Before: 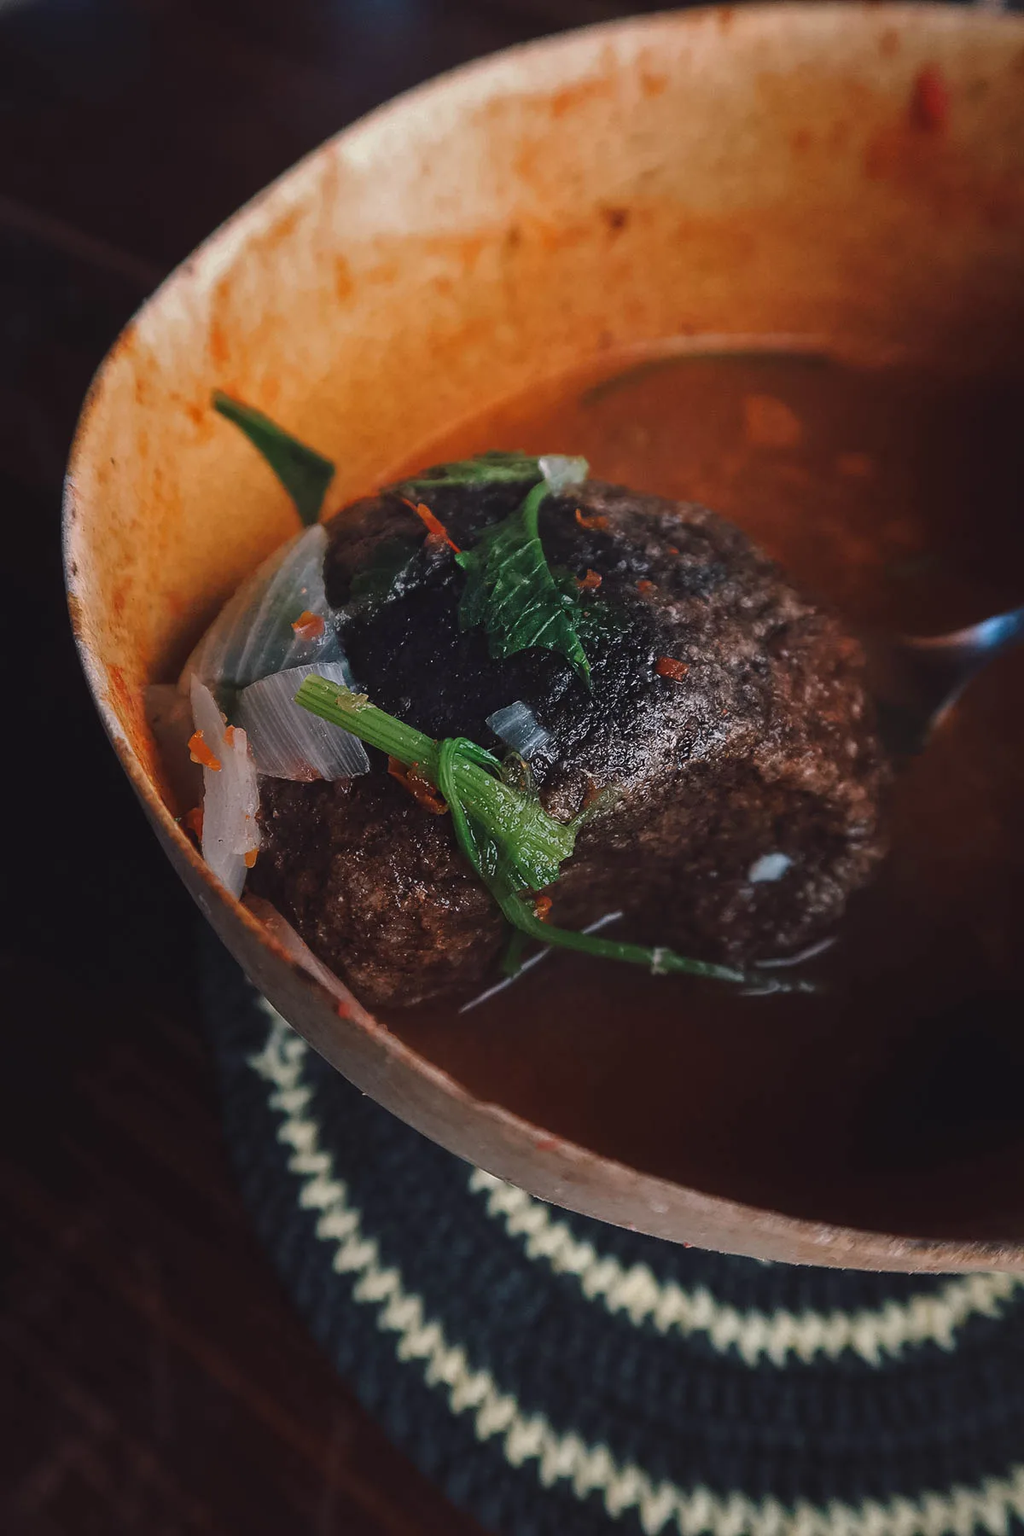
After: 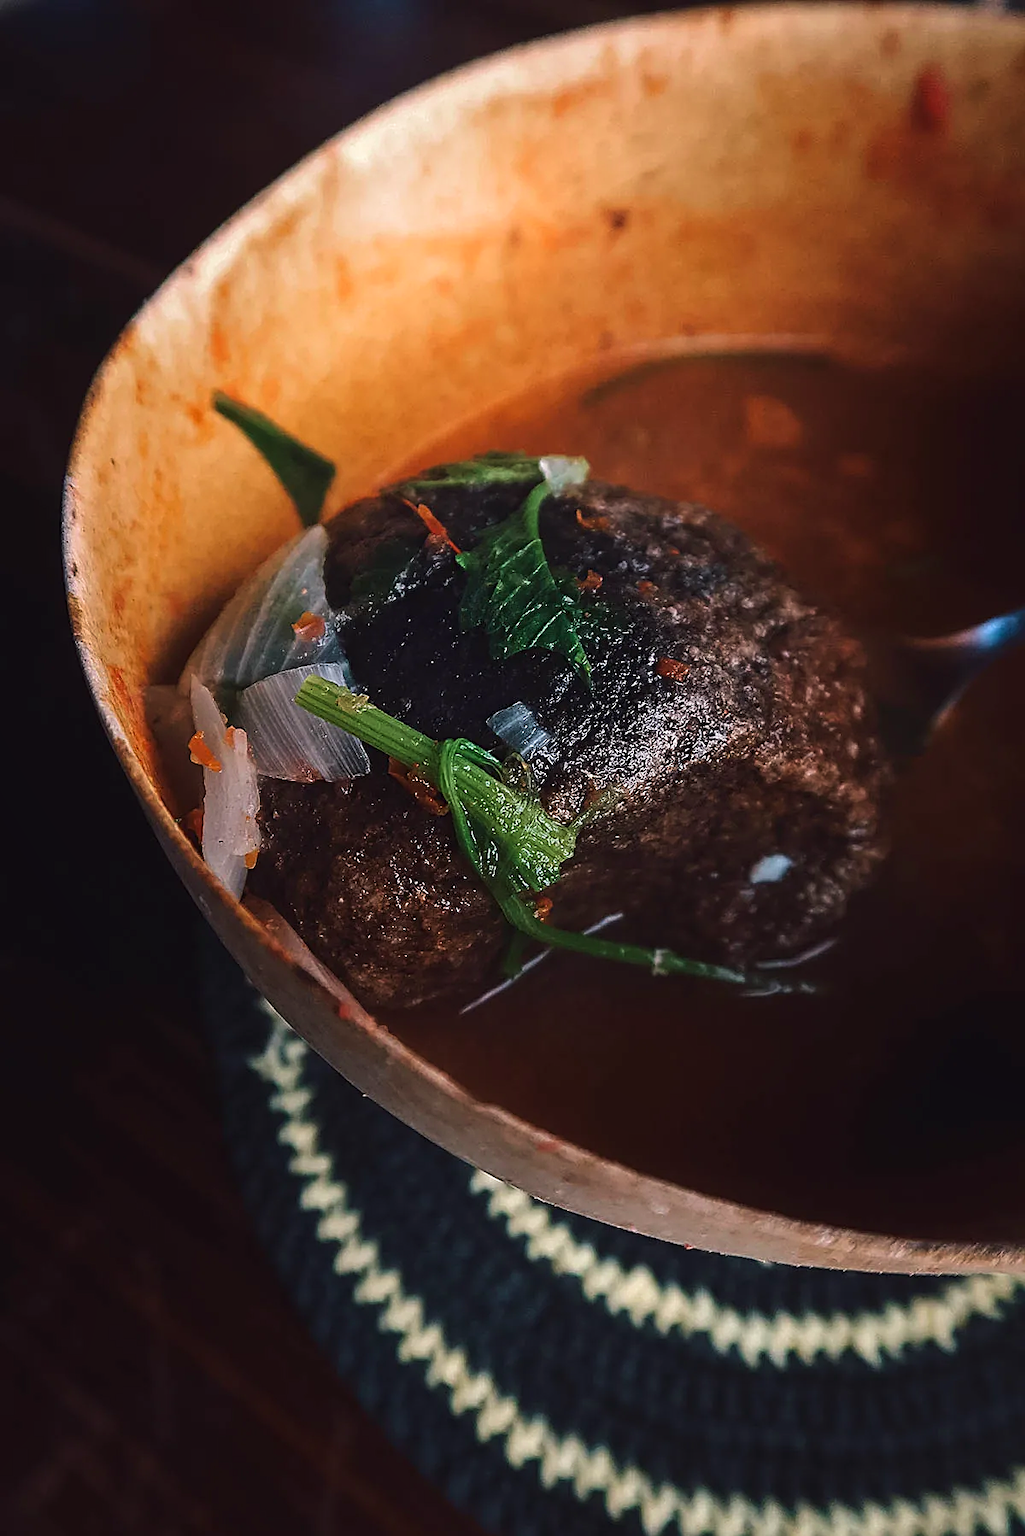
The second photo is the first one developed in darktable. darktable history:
crop: bottom 0.067%
base curve: preserve colors none
tone equalizer: -8 EV -0.402 EV, -7 EV -0.381 EV, -6 EV -0.35 EV, -5 EV -0.252 EV, -3 EV 0.248 EV, -2 EV 0.33 EV, -1 EV 0.387 EV, +0 EV 0.425 EV, edges refinement/feathering 500, mask exposure compensation -1.25 EV, preserve details no
shadows and highlights: shadows -20.82, highlights 99.93, soften with gaussian
sharpen: amount 0.543
velvia: on, module defaults
